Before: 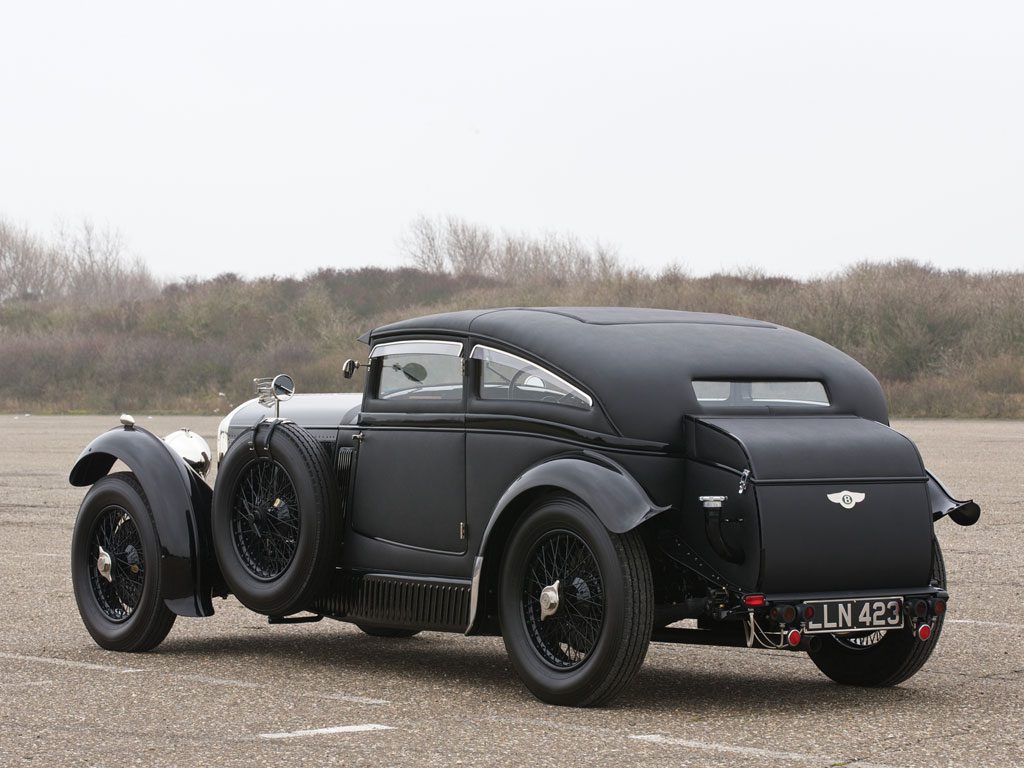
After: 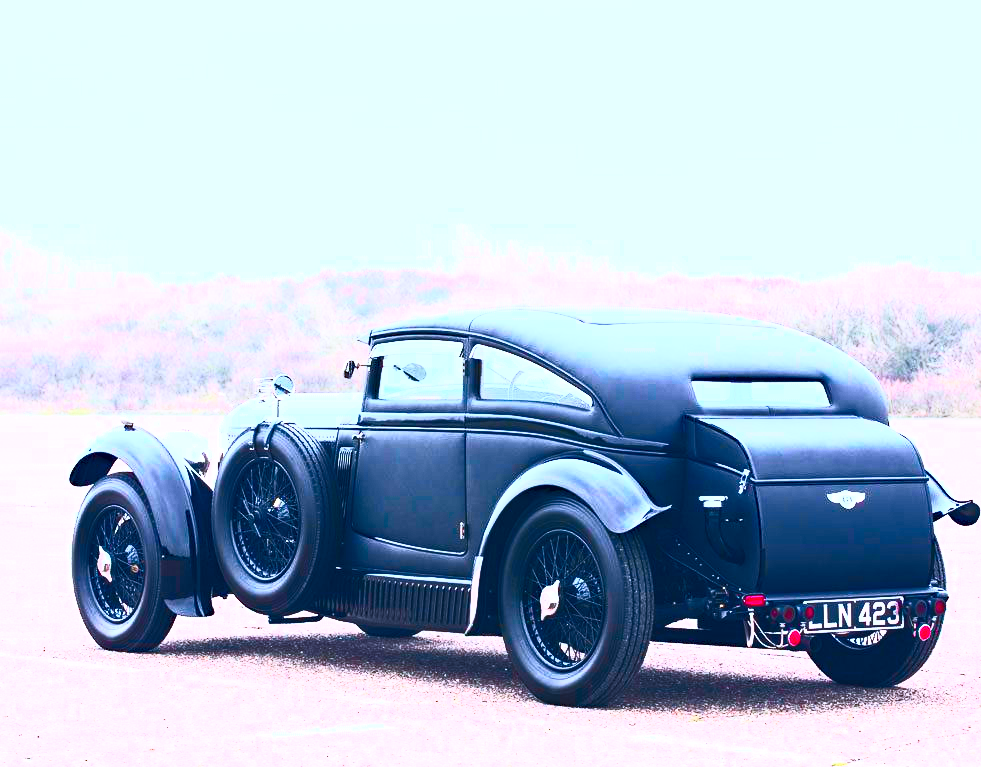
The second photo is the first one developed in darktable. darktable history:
haze removal: compatibility mode true, adaptive false
exposure: black level correction 0, exposure 1.2 EV, compensate exposure bias true, compensate highlight preservation false
crop: right 4.126%, bottom 0.031%
tone curve: curves: ch1 [(0, 0) (0.108, 0.197) (0.5, 0.5) (0.681, 0.885) (1, 1)]; ch2 [(0, 0) (0.28, 0.151) (1, 1)], color space Lab, independent channels
contrast brightness saturation: contrast 0.83, brightness 0.59, saturation 0.59
